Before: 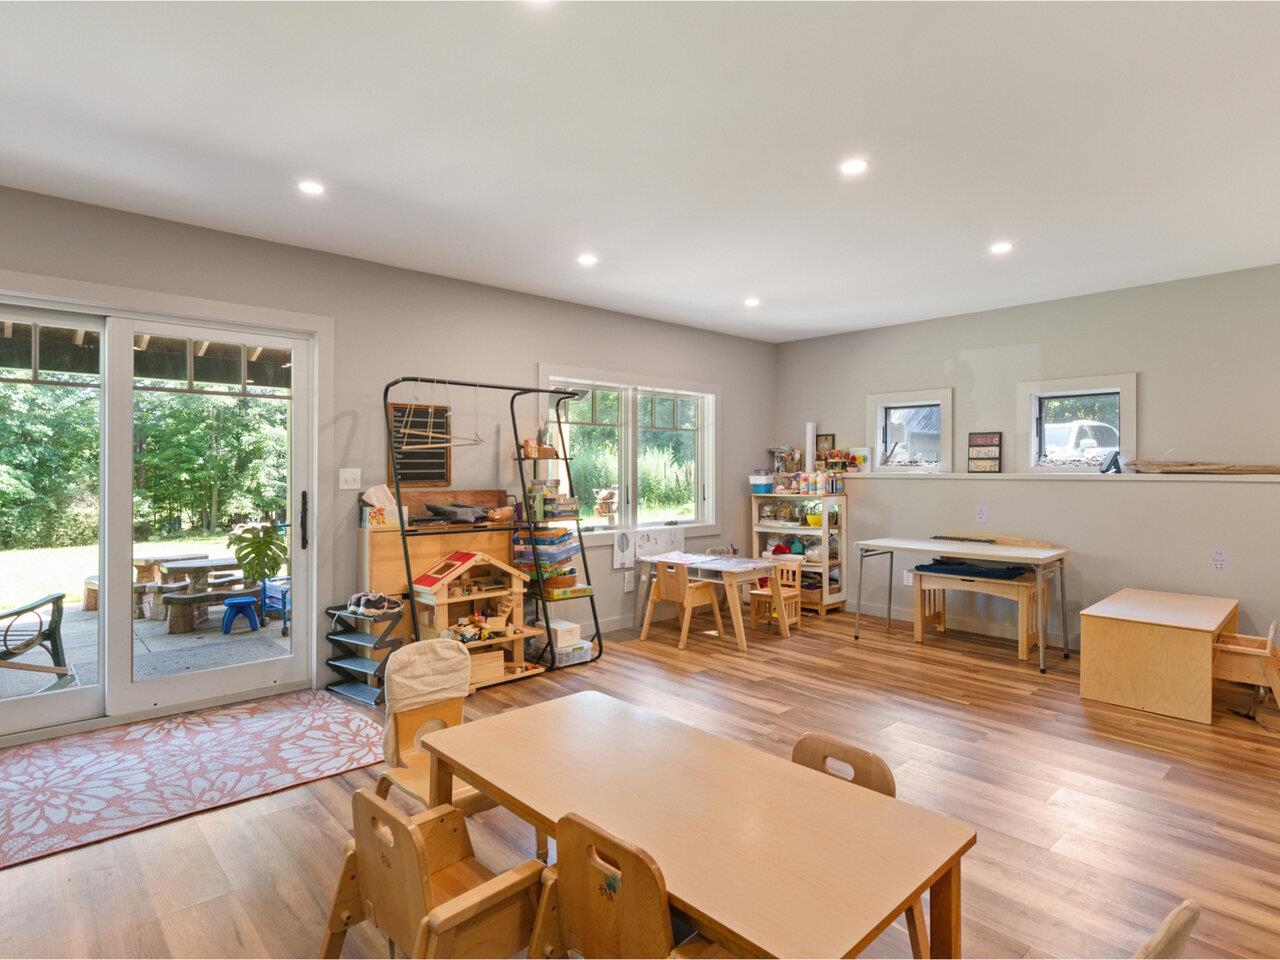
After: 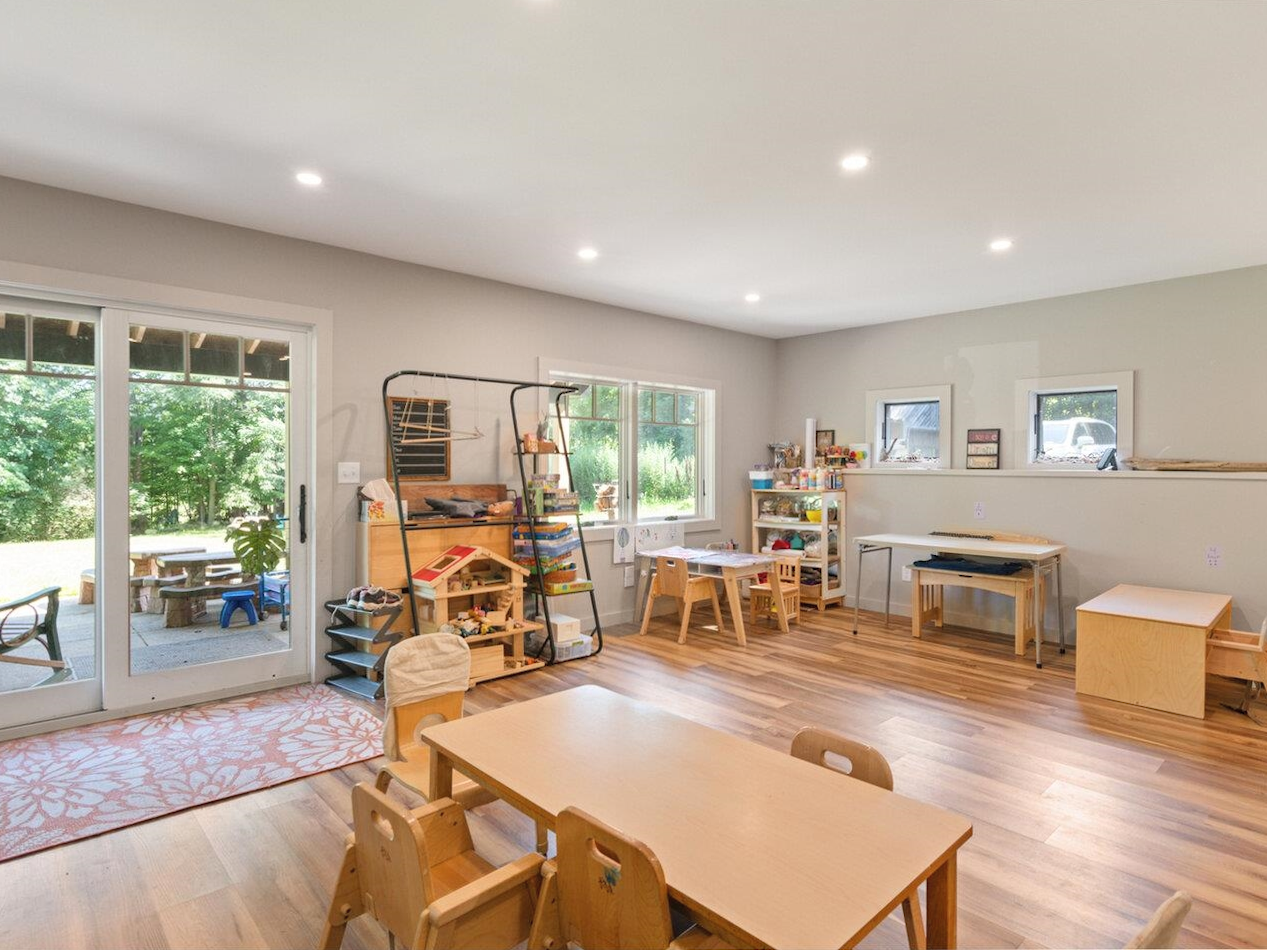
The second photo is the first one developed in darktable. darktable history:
white balance: emerald 1
rotate and perspective: rotation 0.174°, lens shift (vertical) 0.013, lens shift (horizontal) 0.019, shear 0.001, automatic cropping original format, crop left 0.007, crop right 0.991, crop top 0.016, crop bottom 0.997
contrast brightness saturation: contrast 0.05, brightness 0.06, saturation 0.01
